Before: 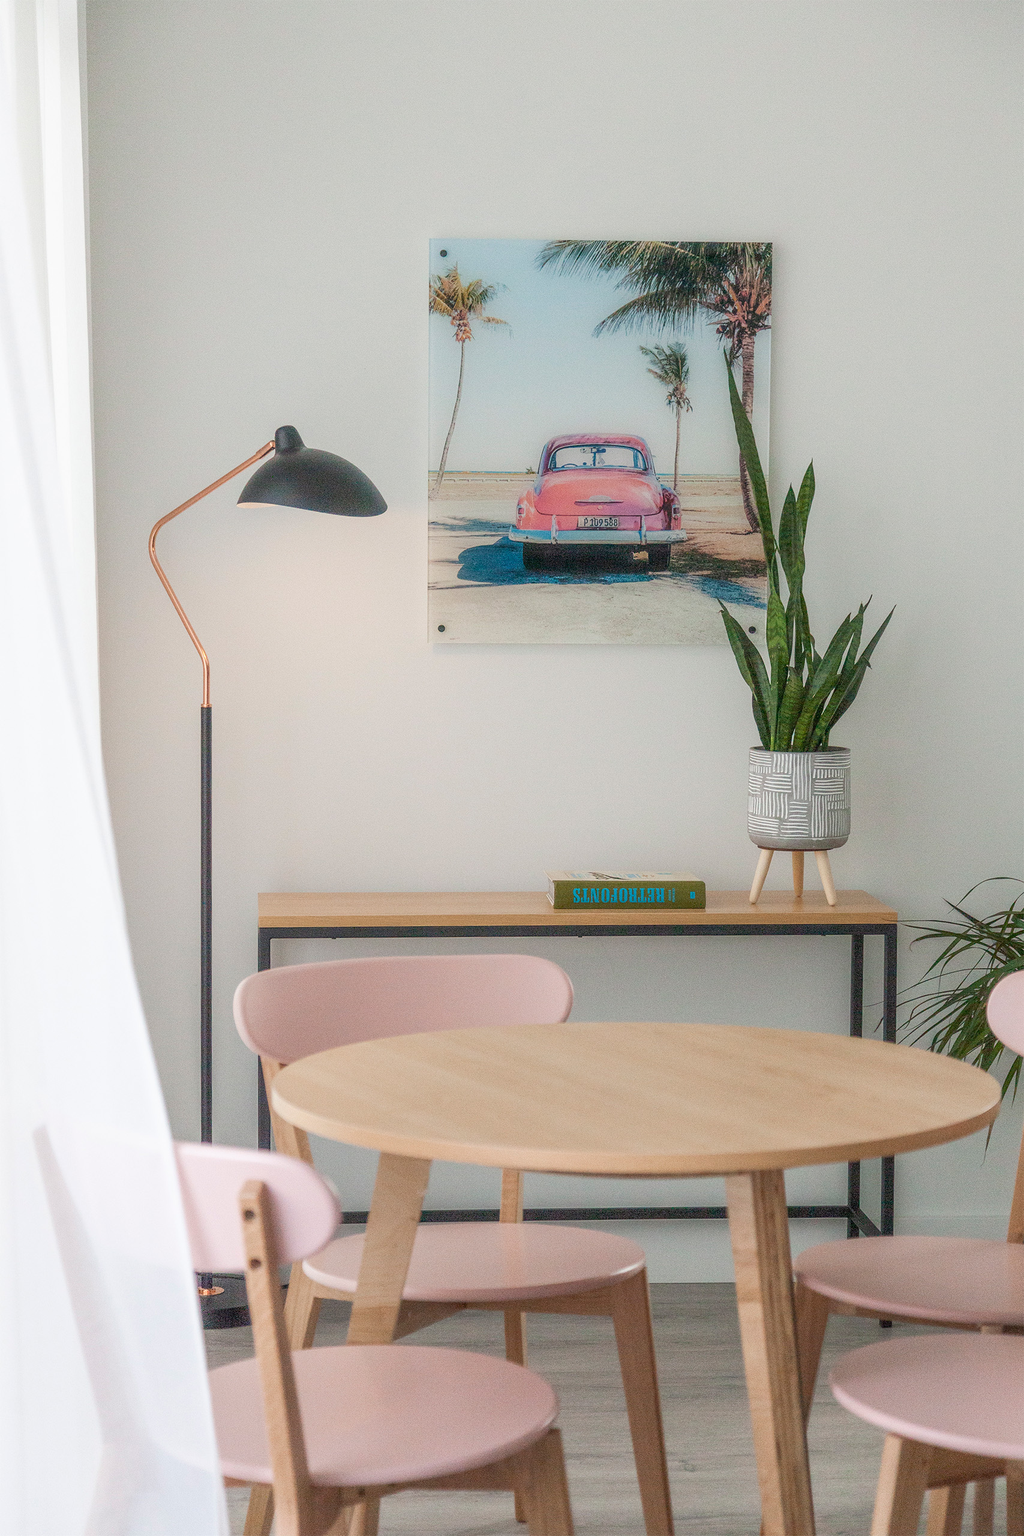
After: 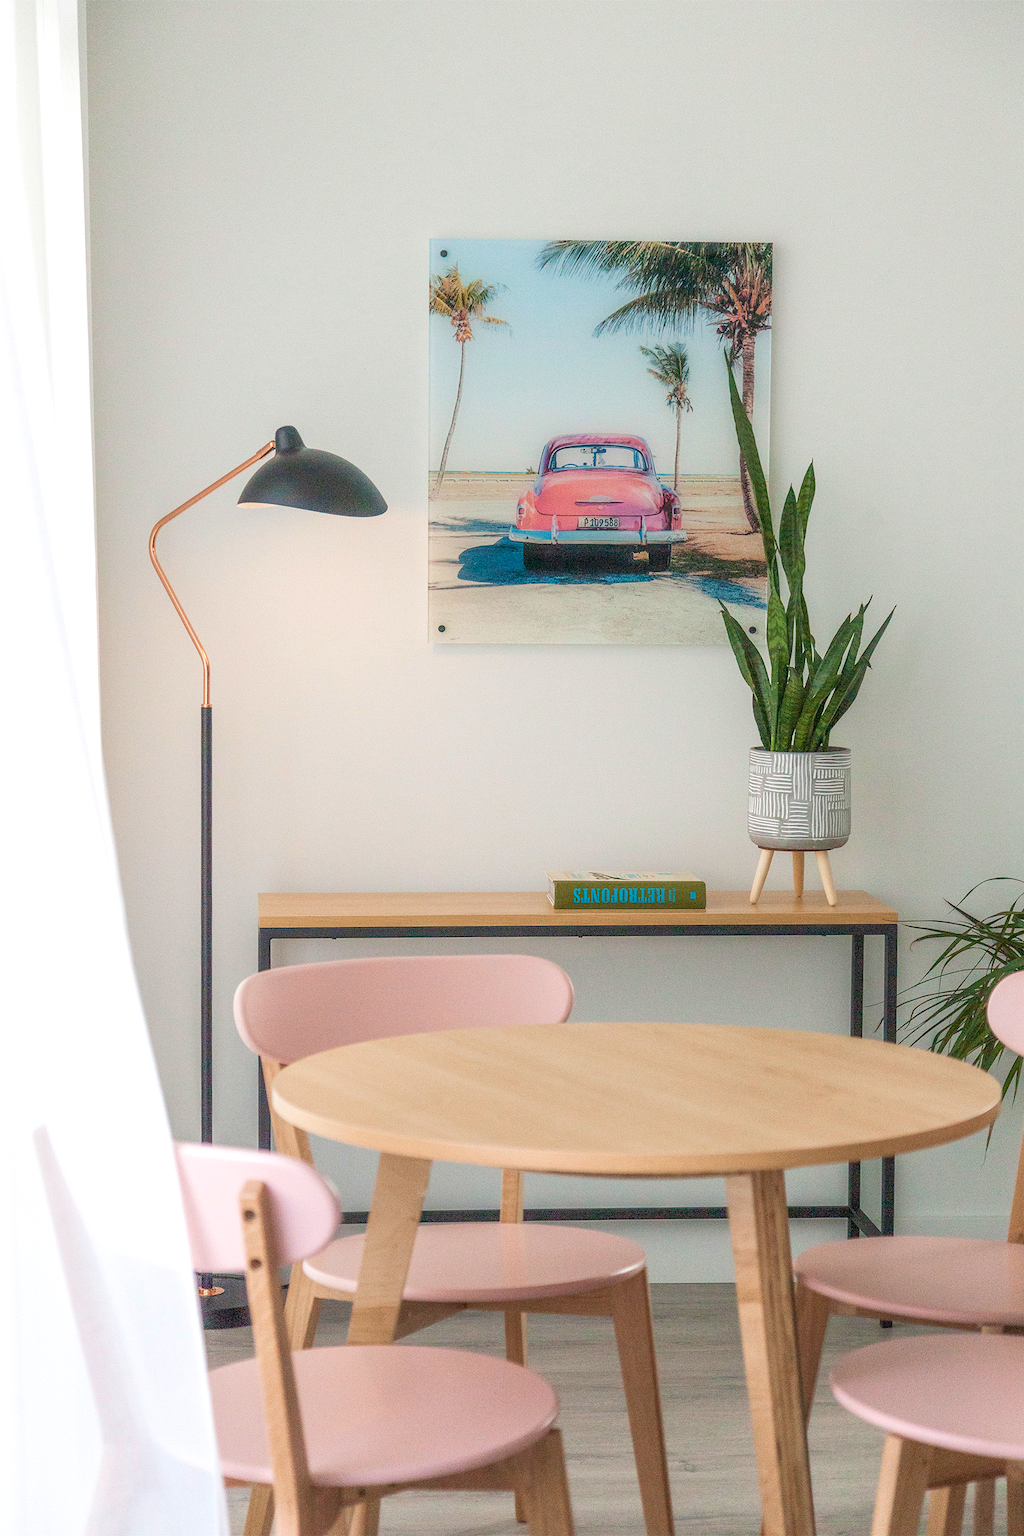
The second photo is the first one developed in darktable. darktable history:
levels: levels [0, 0.474, 0.947]
velvia: on, module defaults
